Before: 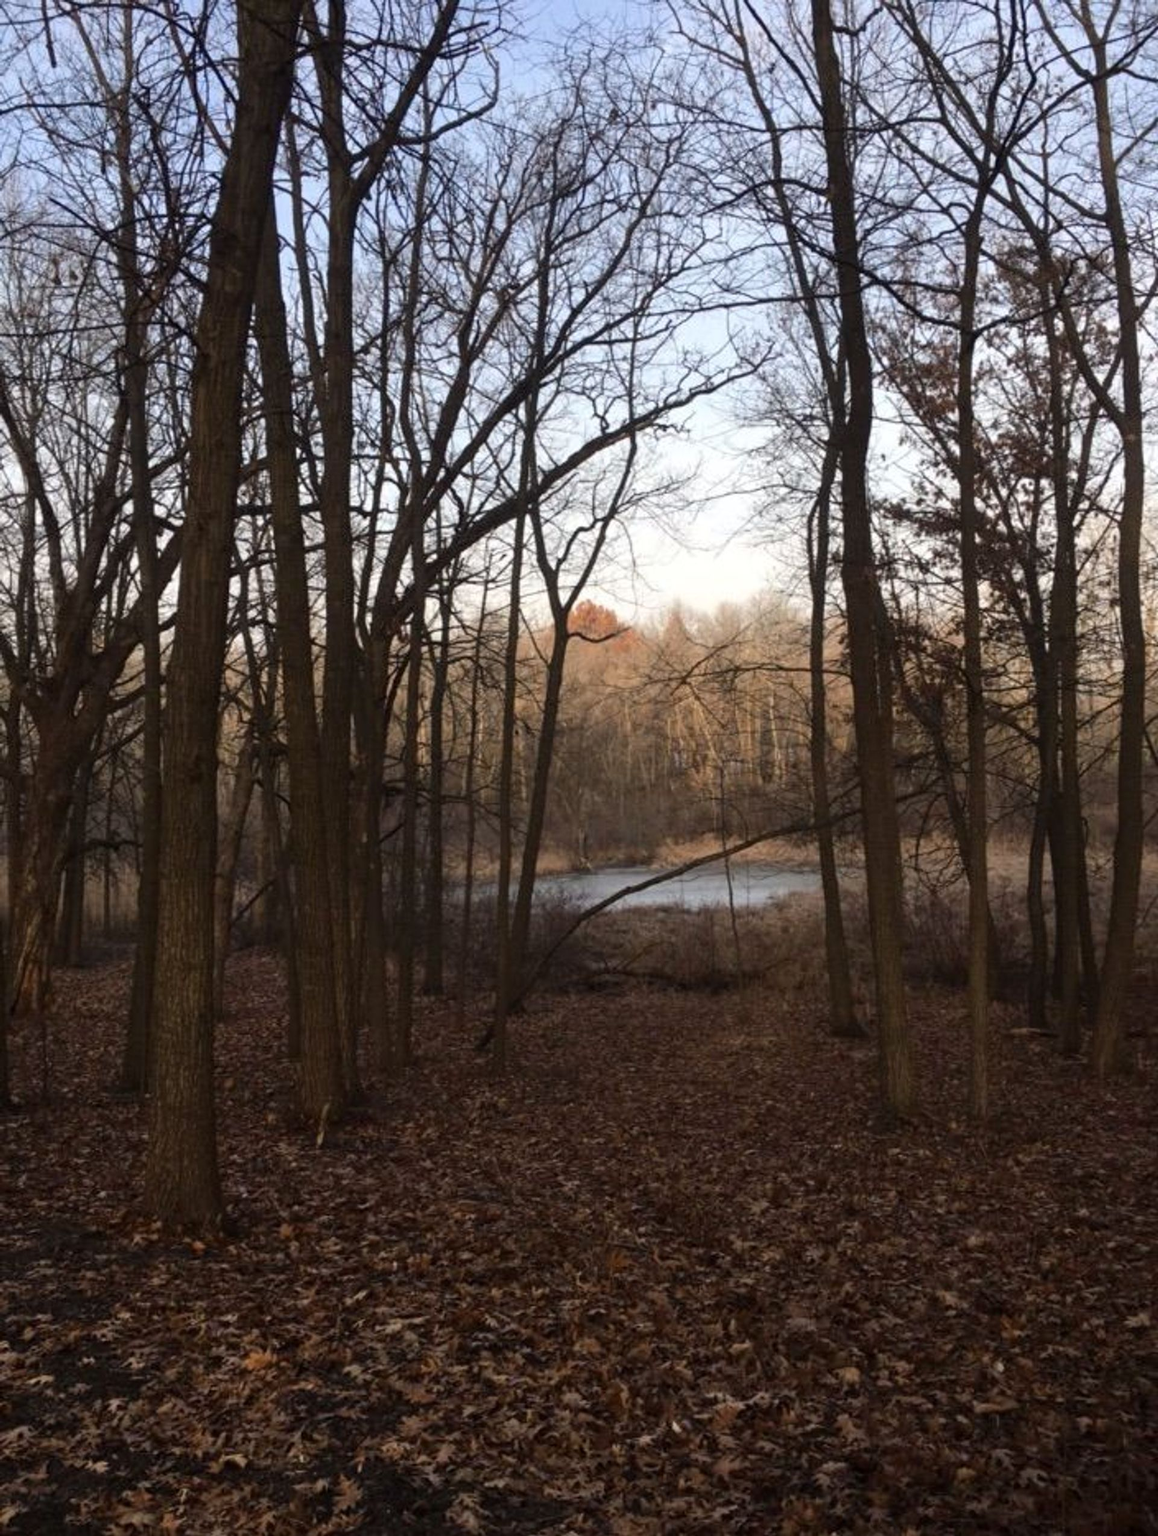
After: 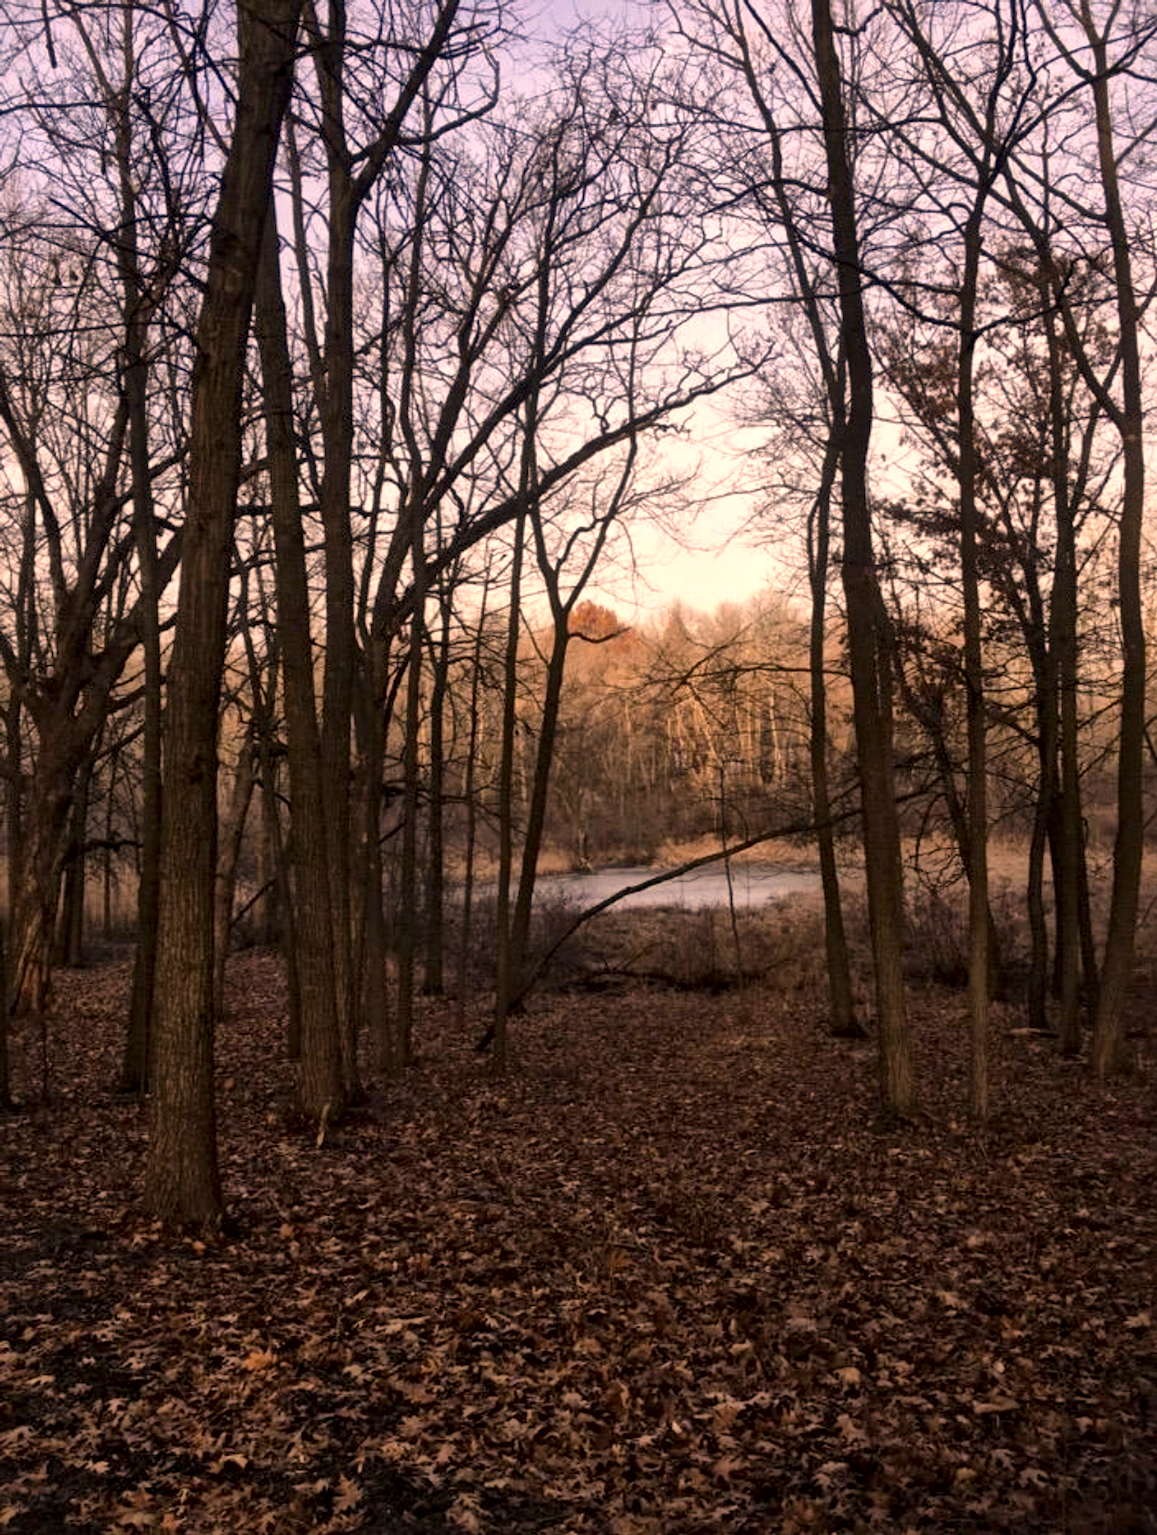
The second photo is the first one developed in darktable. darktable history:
local contrast: mode bilateral grid, contrast 20, coarseness 50, detail 171%, midtone range 0.2
color correction: highlights a* 17.88, highlights b* 18.79
